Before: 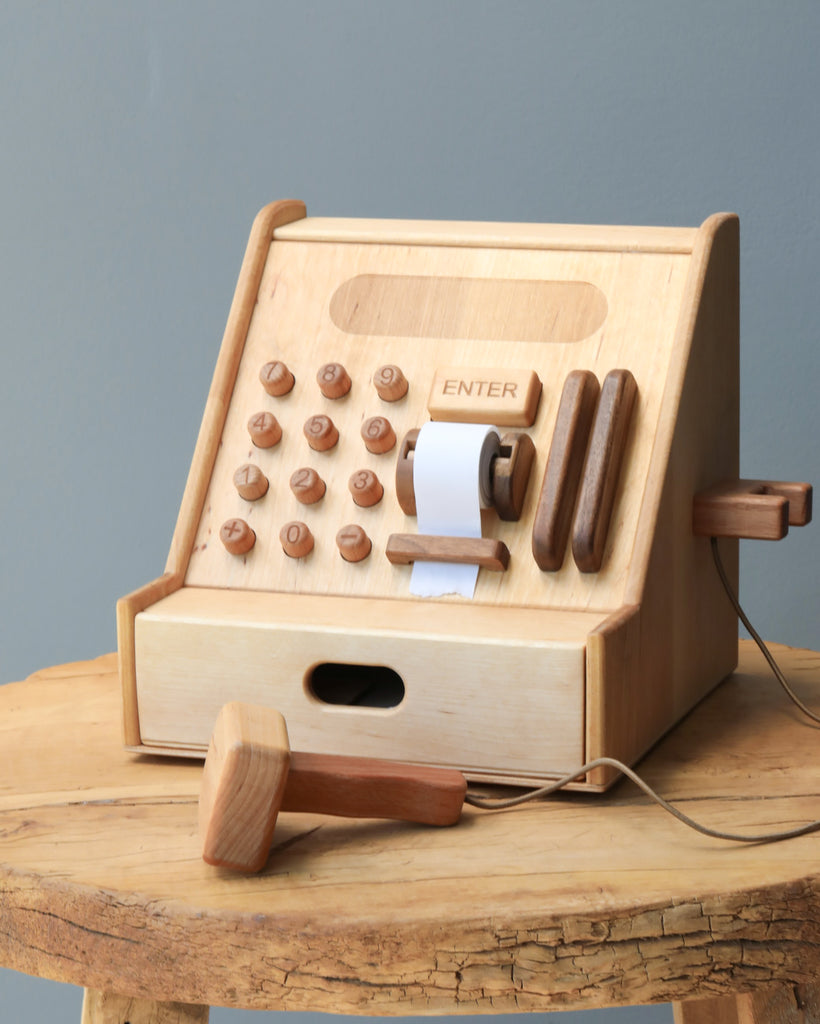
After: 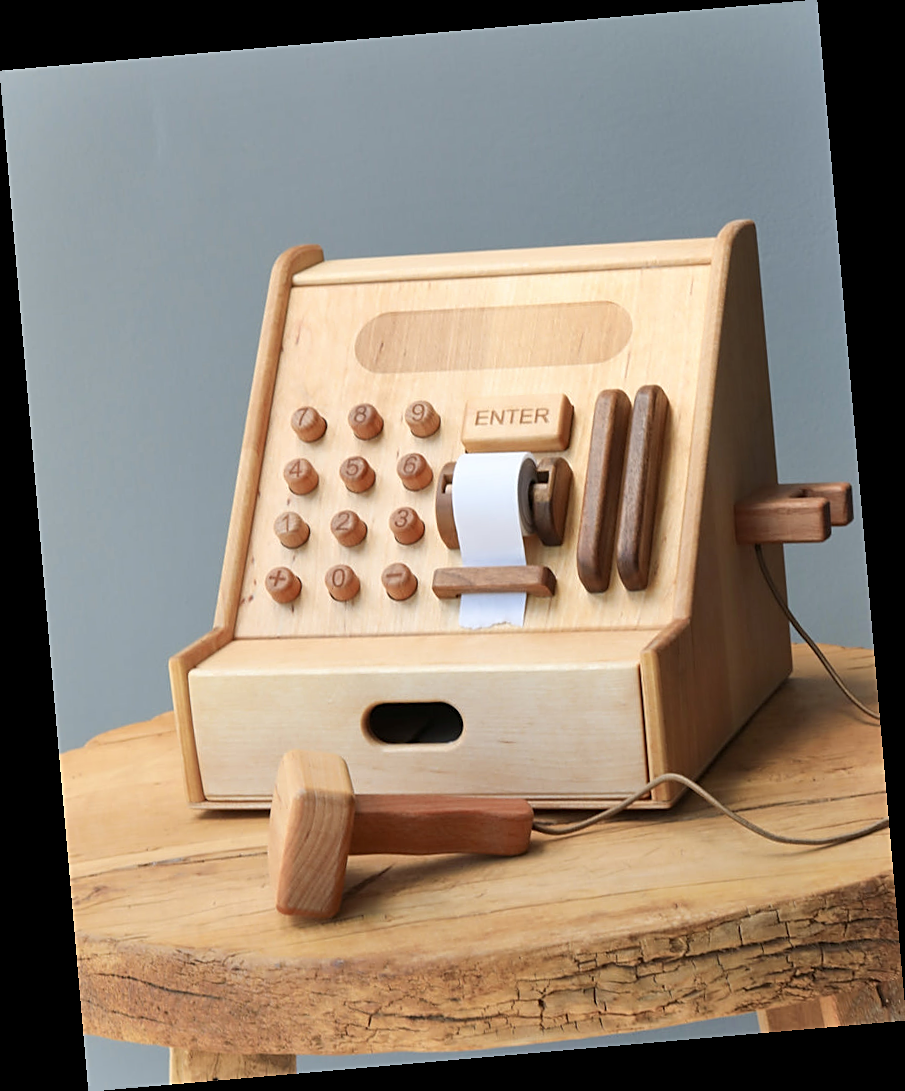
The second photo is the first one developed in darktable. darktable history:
shadows and highlights: shadows 37.27, highlights -28.18, soften with gaussian
rotate and perspective: rotation -4.98°, automatic cropping off
sharpen: on, module defaults
